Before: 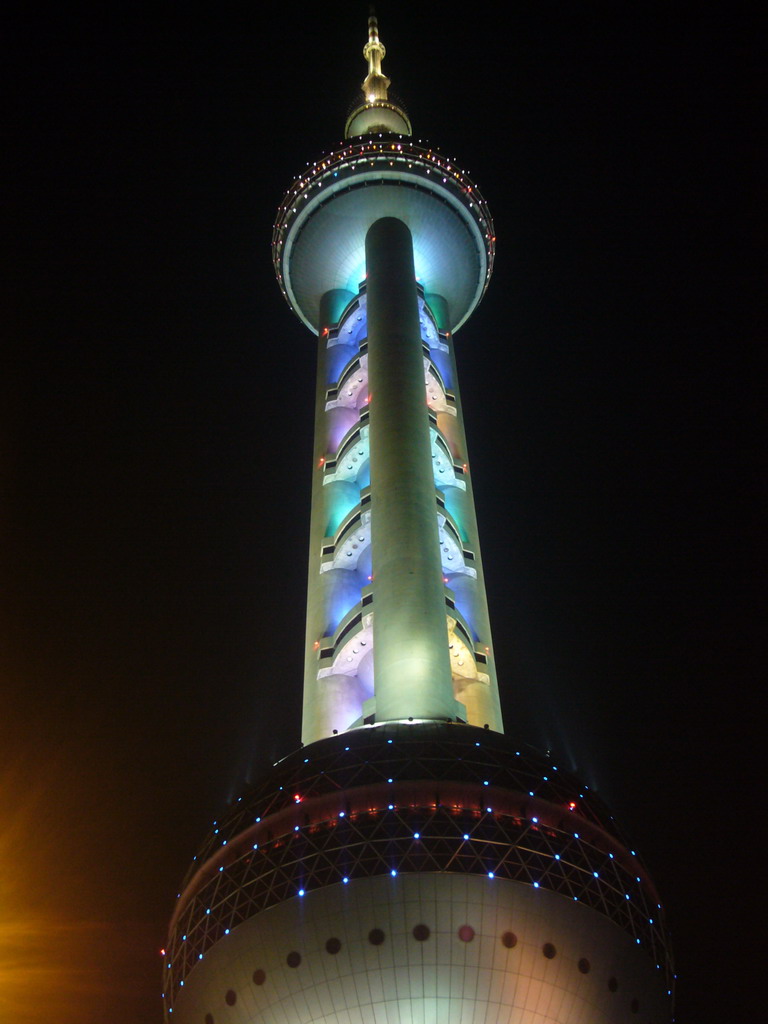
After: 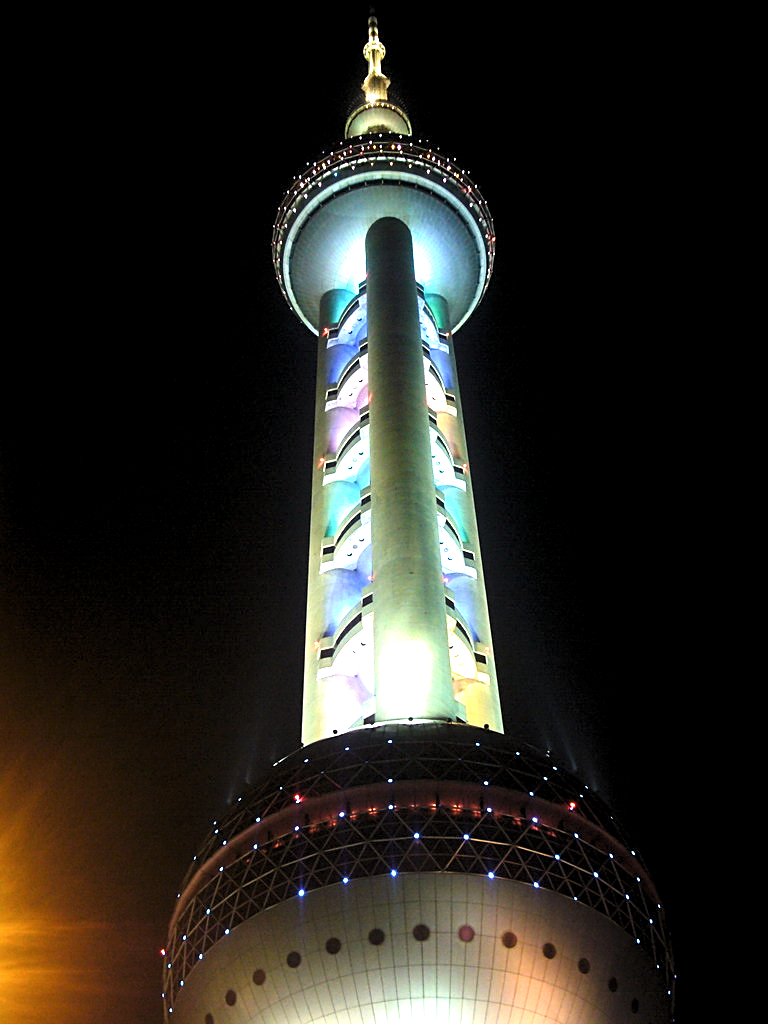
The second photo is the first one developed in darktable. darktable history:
exposure: exposure 1 EV, compensate exposure bias true, compensate highlight preservation false
levels: levels [0.062, 0.494, 0.925]
sharpen: amount 0.492
shadows and highlights: shadows -12.1, white point adjustment 3.95, highlights 29.14
